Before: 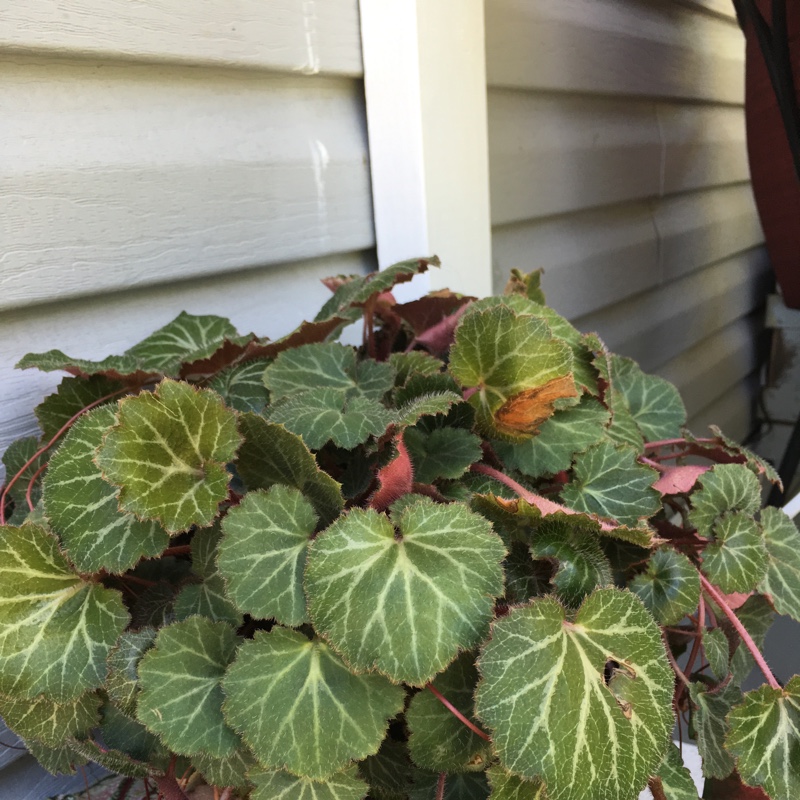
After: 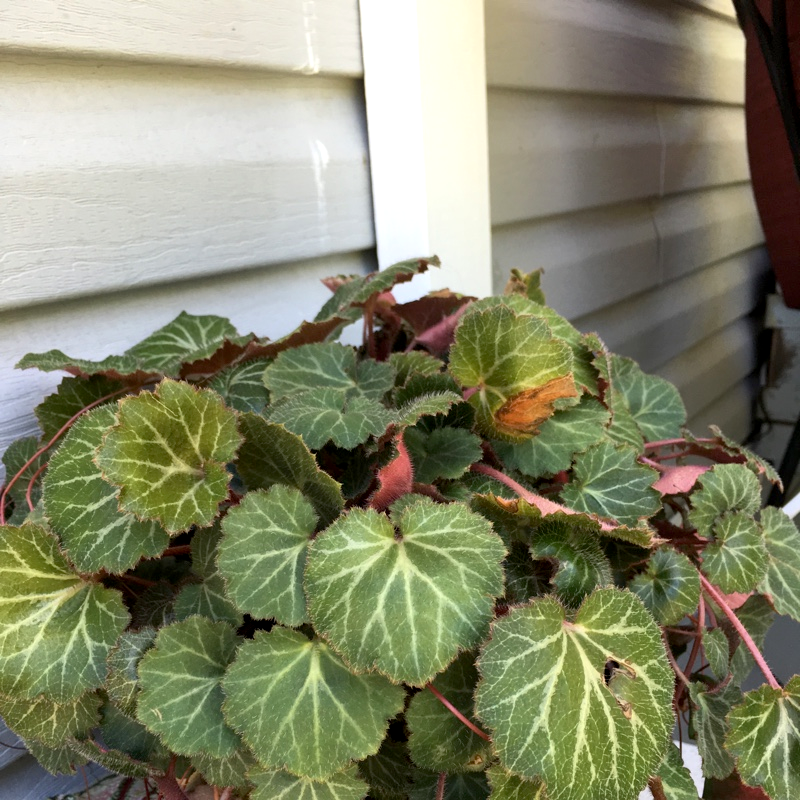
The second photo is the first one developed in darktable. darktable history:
exposure: black level correction 0.005, exposure 0.272 EV, compensate highlight preservation false
